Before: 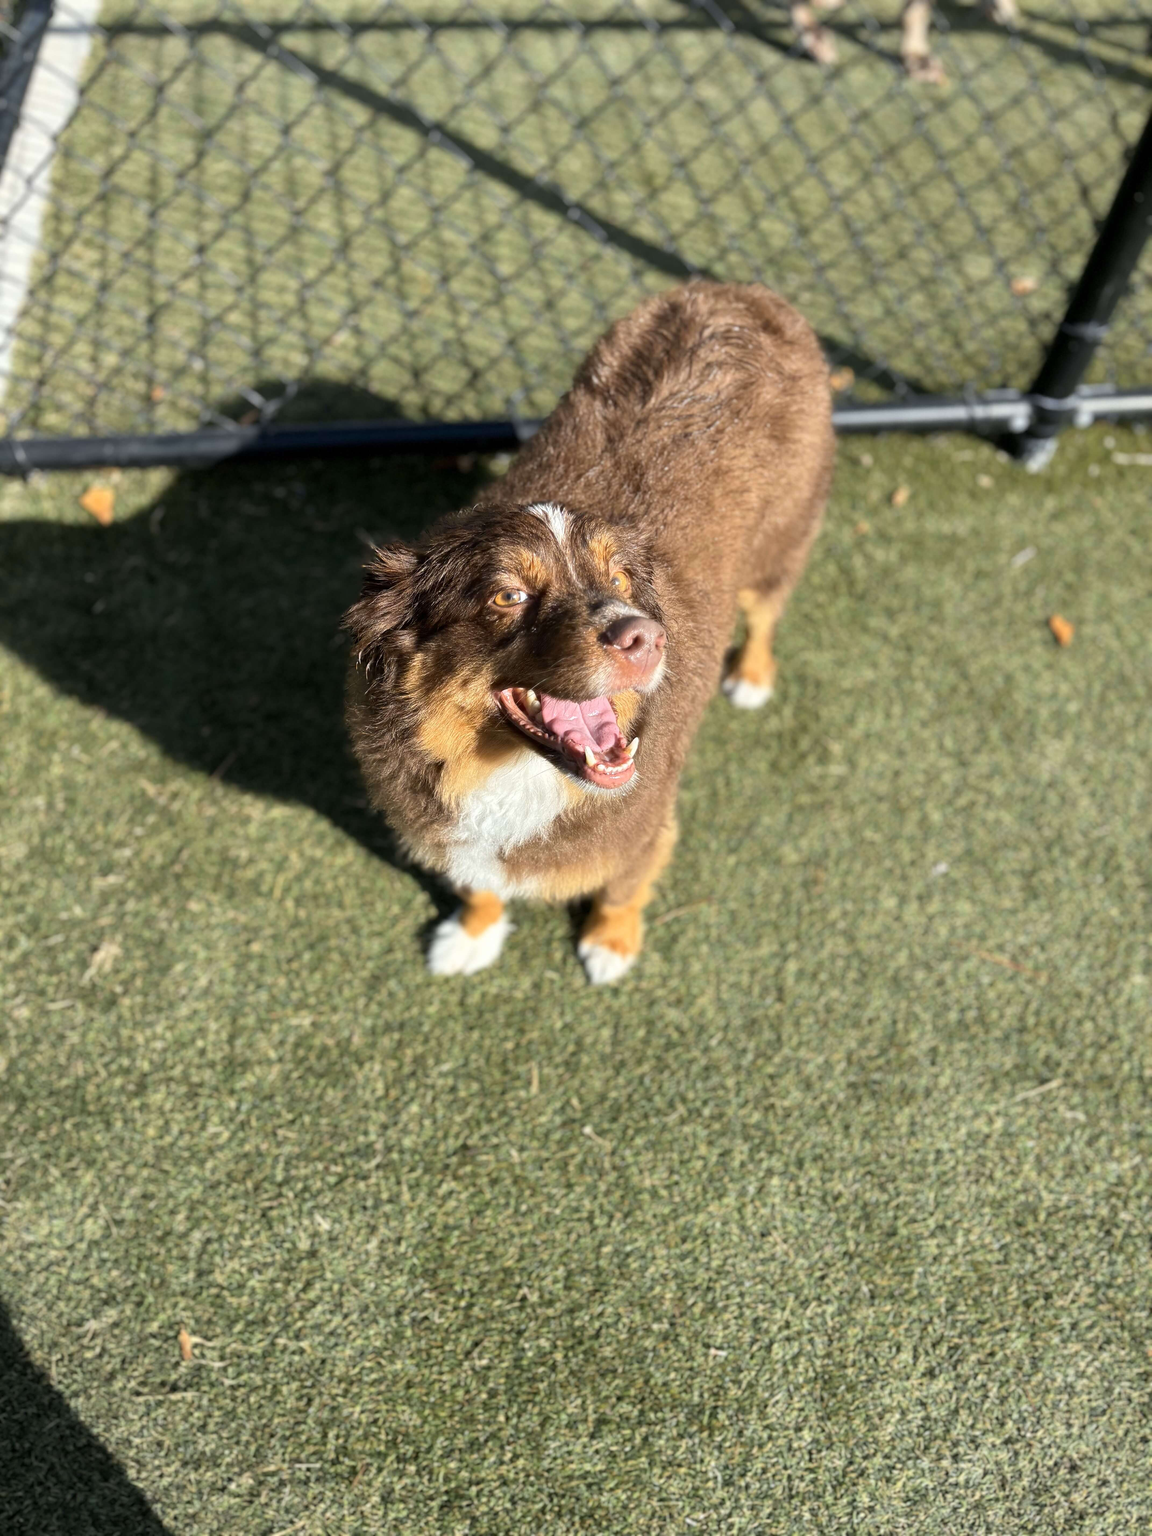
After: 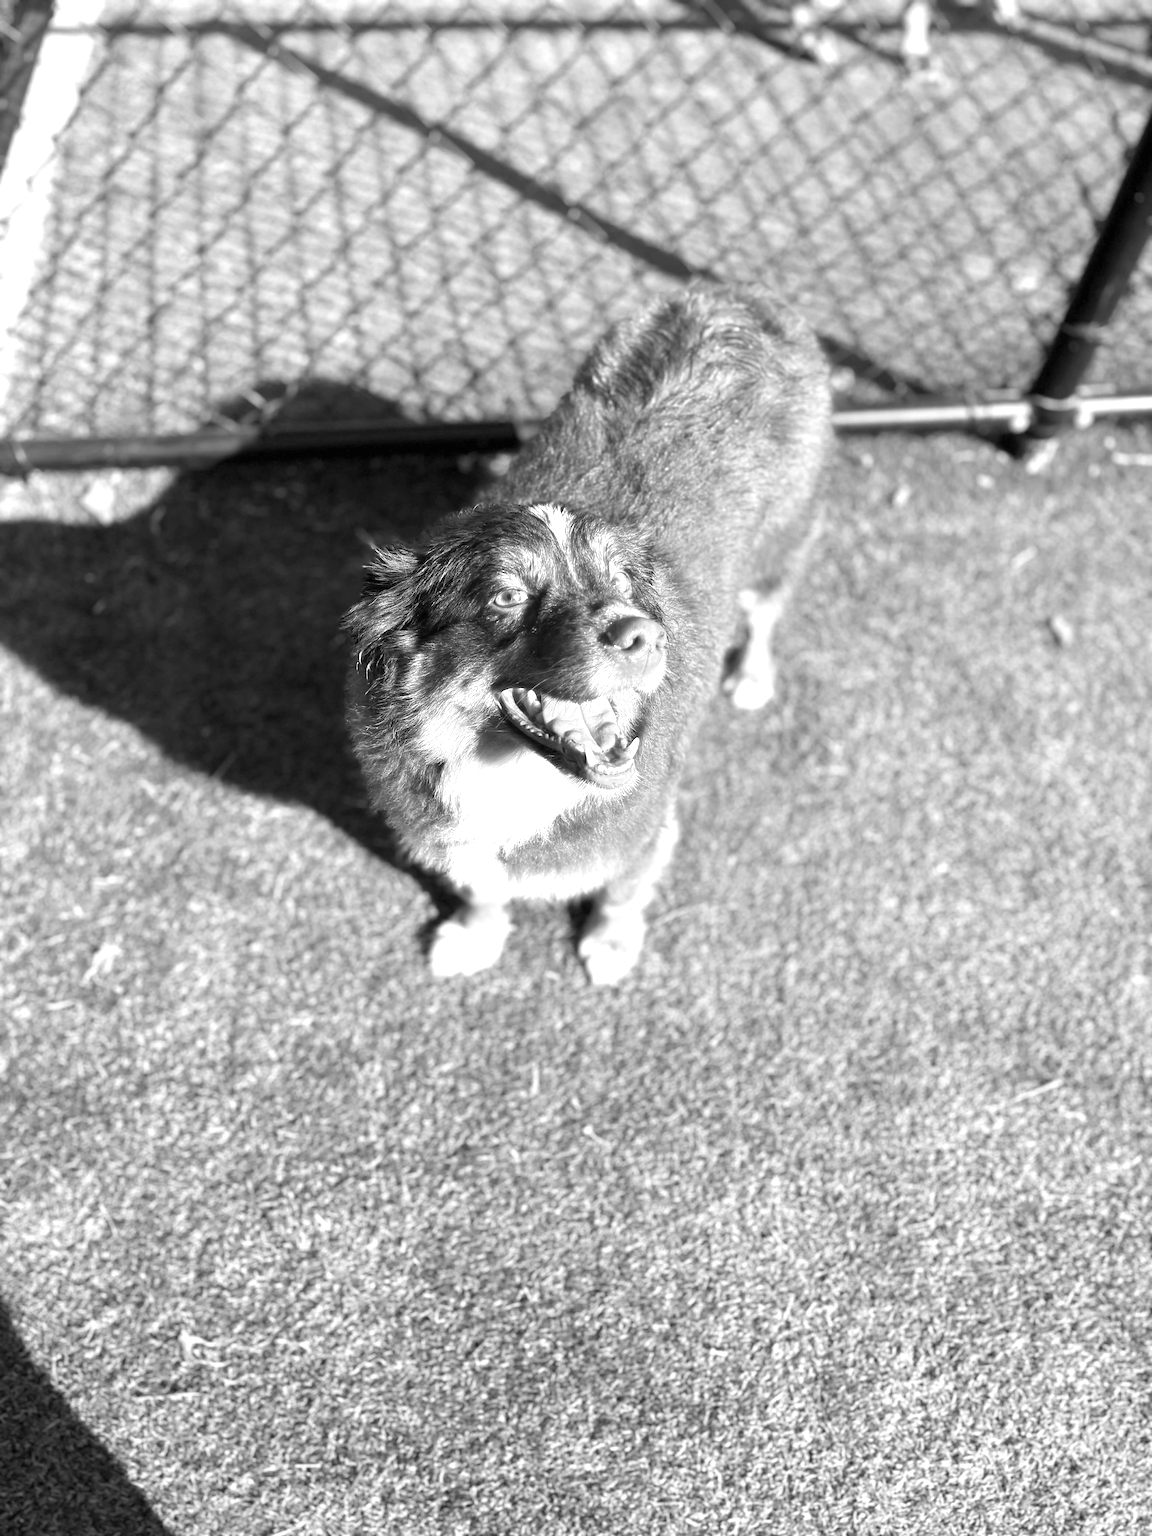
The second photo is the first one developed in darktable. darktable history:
monochrome: a -74.22, b 78.2
exposure: black level correction 0, exposure 1.015 EV, compensate exposure bias true, compensate highlight preservation false
